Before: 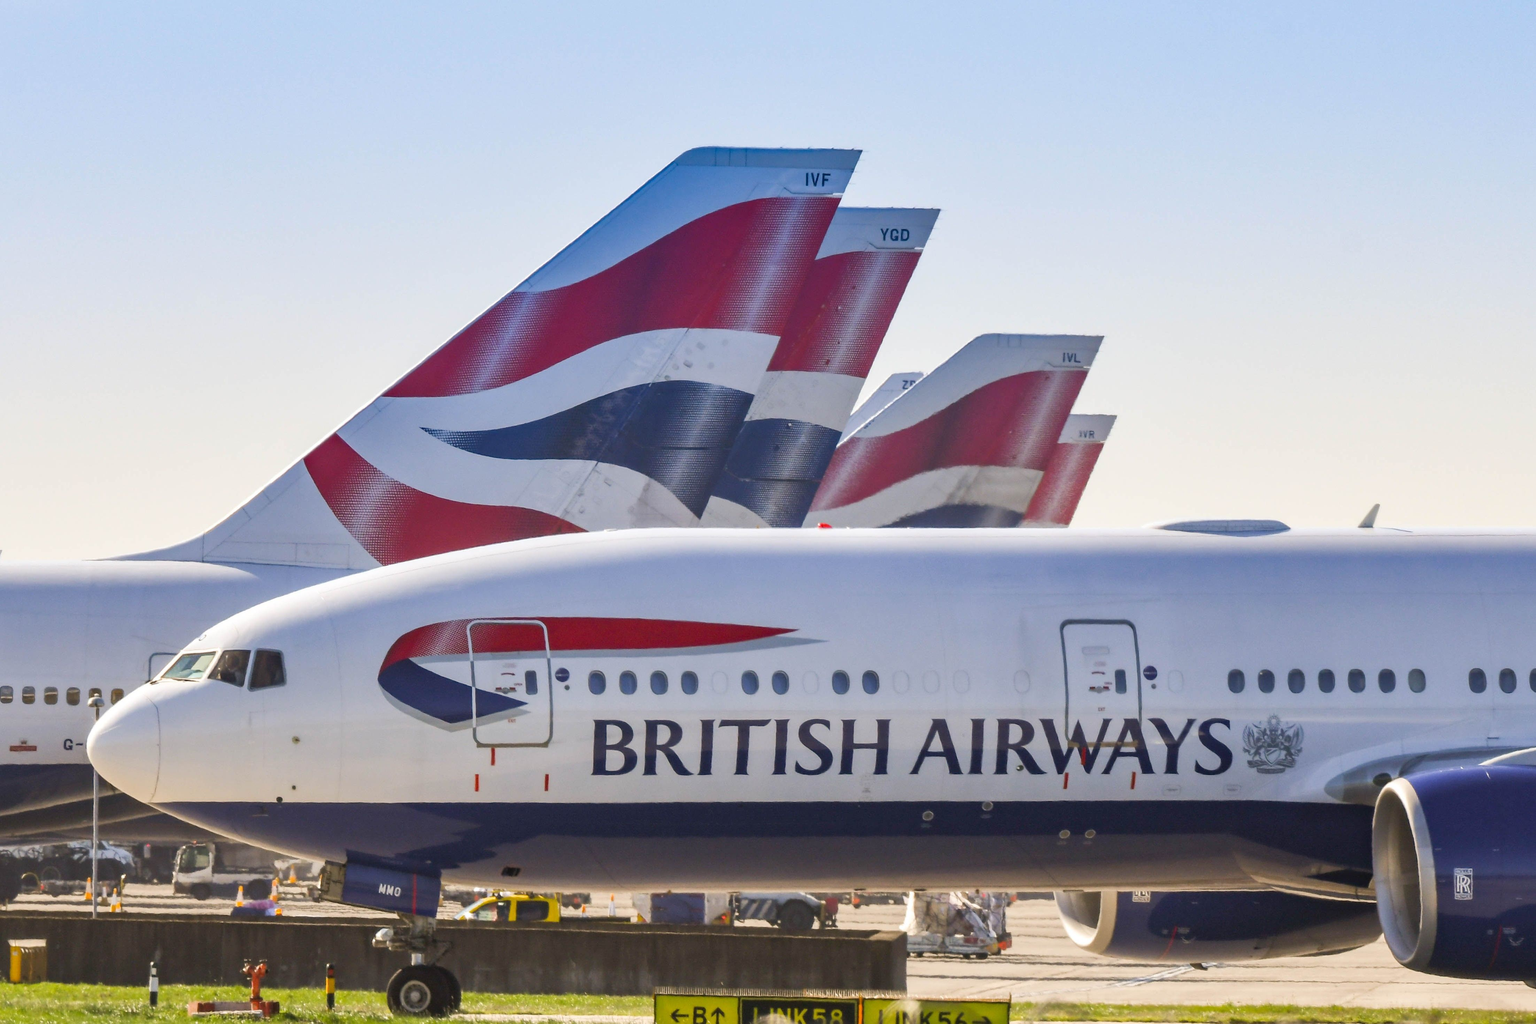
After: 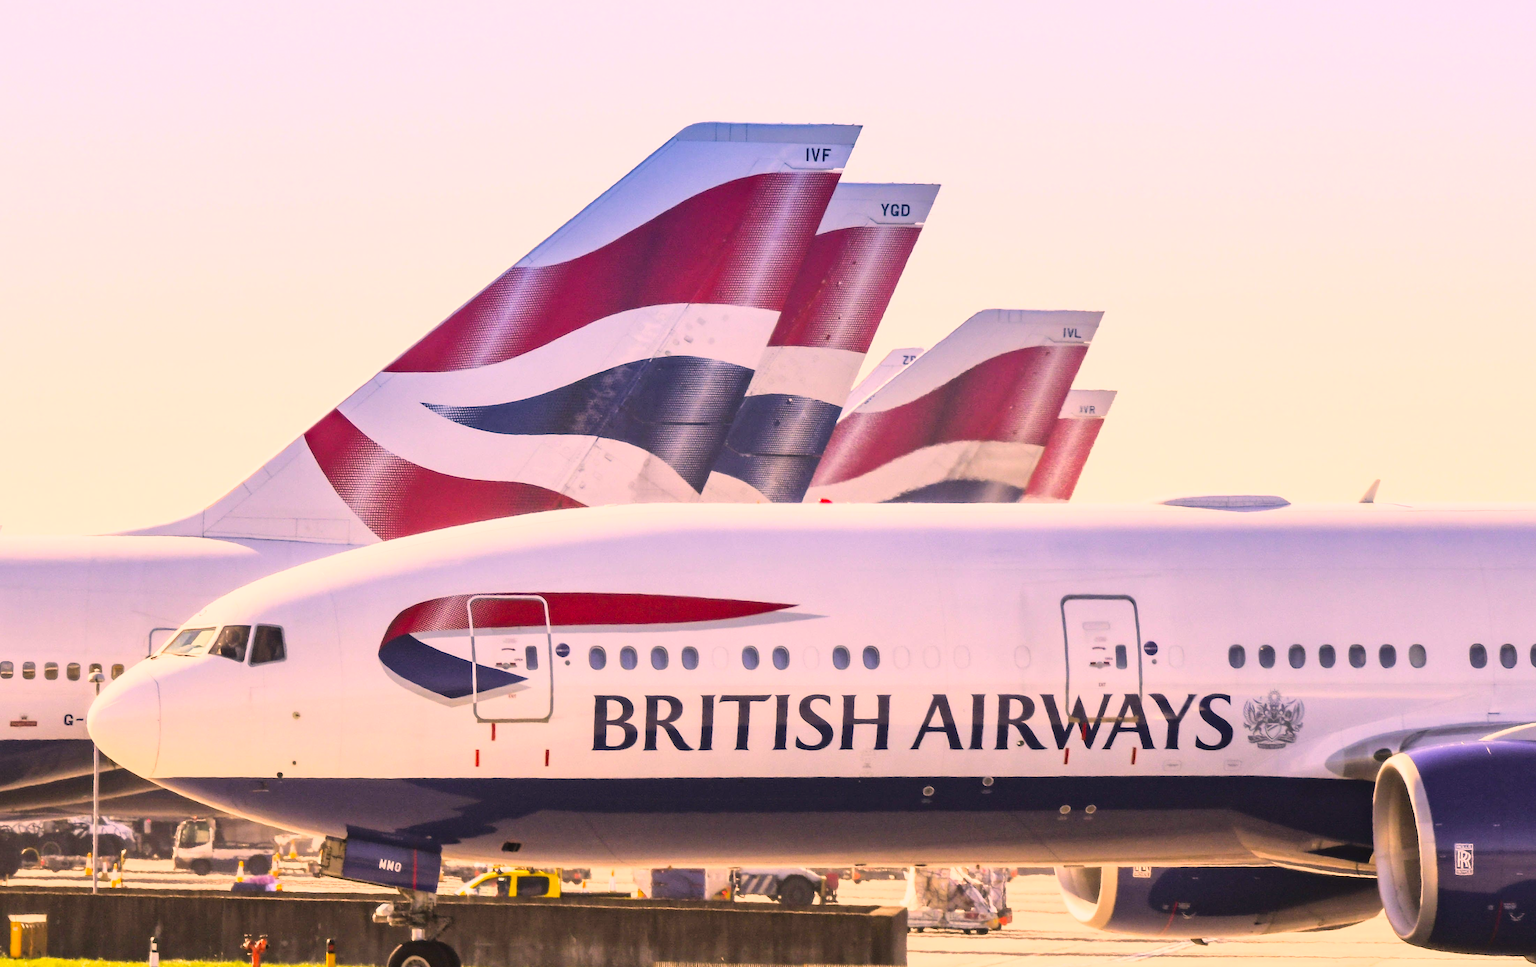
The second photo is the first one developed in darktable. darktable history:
crop and rotate: top 2.479%, bottom 3.018%
base curve: curves: ch0 [(0, 0) (0.028, 0.03) (0.121, 0.232) (0.46, 0.748) (0.859, 0.968) (1, 1)]
color correction: highlights a* 21.16, highlights b* 19.61
